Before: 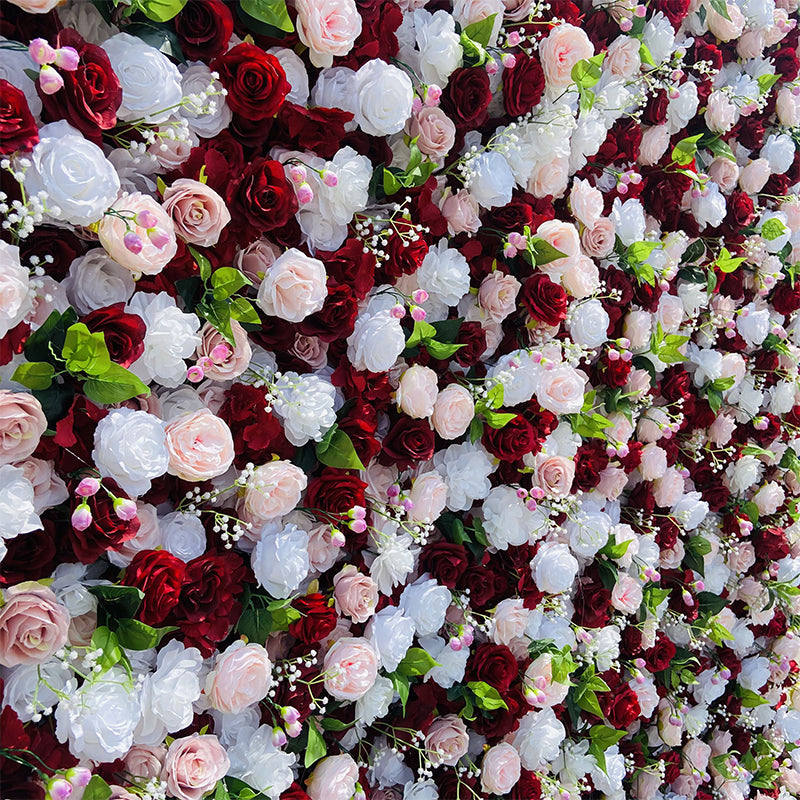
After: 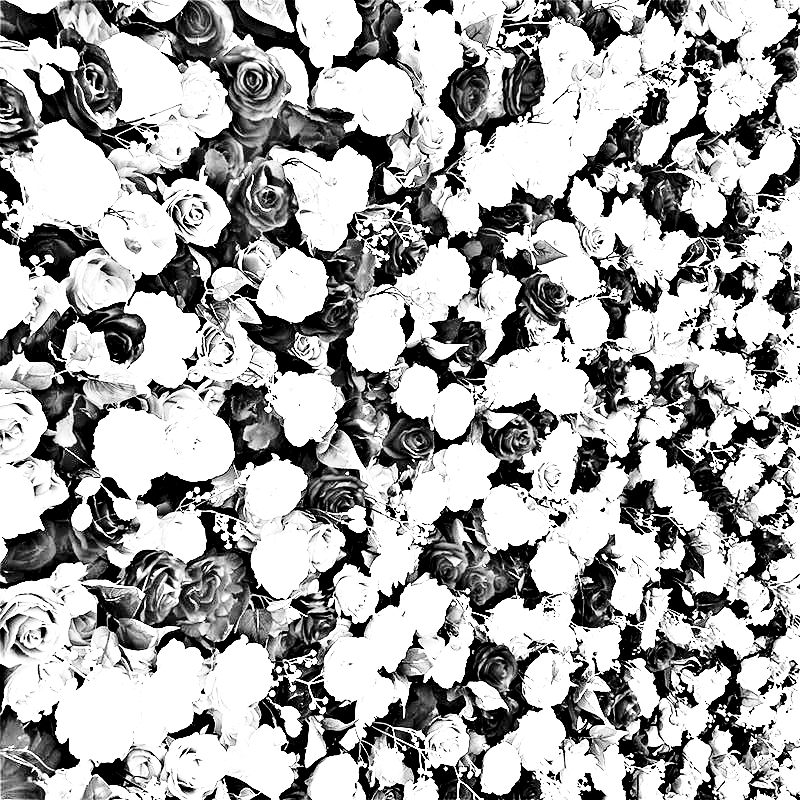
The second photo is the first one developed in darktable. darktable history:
exposure: exposure 2.25 EV, compensate highlight preservation false
white balance: red 0.924, blue 1.095
base curve: curves: ch0 [(0, 0) (0.028, 0.03) (0.121, 0.232) (0.46, 0.748) (0.859, 0.968) (1, 1)], preserve colors none
highpass: on, module defaults
